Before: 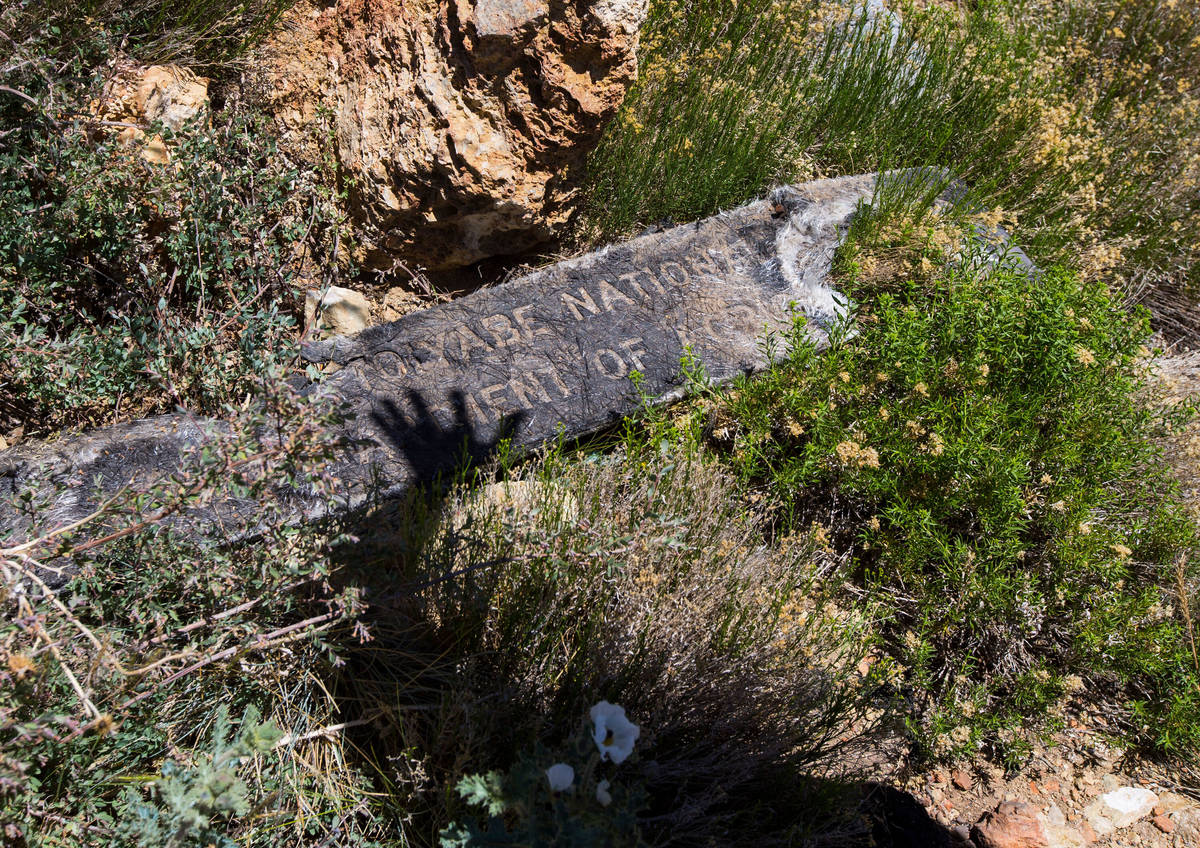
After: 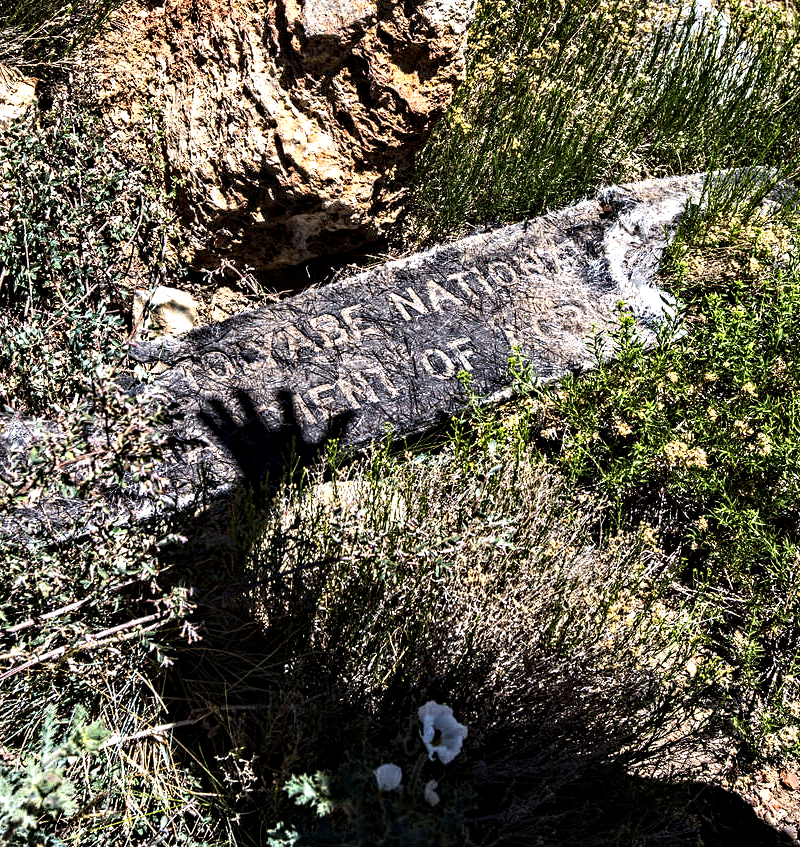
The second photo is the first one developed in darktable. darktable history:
tone equalizer: -8 EV -0.765 EV, -7 EV -0.725 EV, -6 EV -0.569 EV, -5 EV -0.42 EV, -3 EV 0.387 EV, -2 EV 0.6 EV, -1 EV 0.678 EV, +0 EV 0.756 EV, edges refinement/feathering 500, mask exposure compensation -1.57 EV, preserve details no
contrast equalizer: octaves 7, y [[0.5, 0.542, 0.583, 0.625, 0.667, 0.708], [0.5 ×6], [0.5 ×6], [0 ×6], [0 ×6]]
crop and rotate: left 14.361%, right 18.938%
